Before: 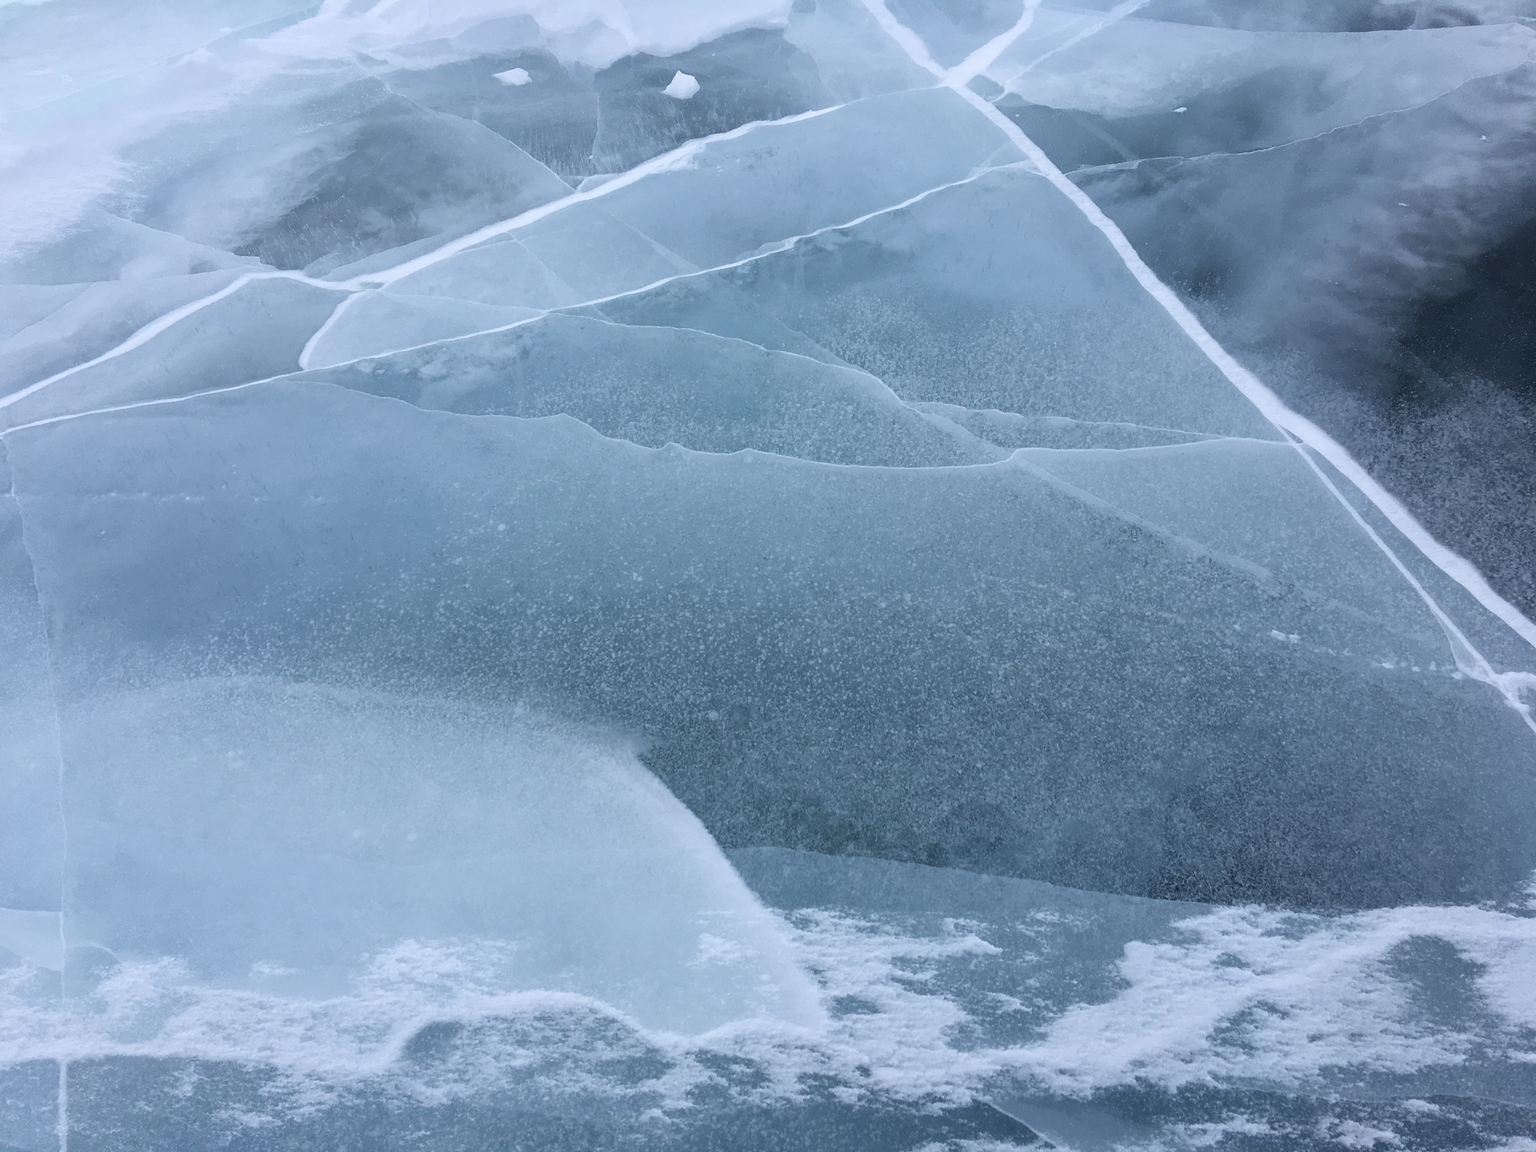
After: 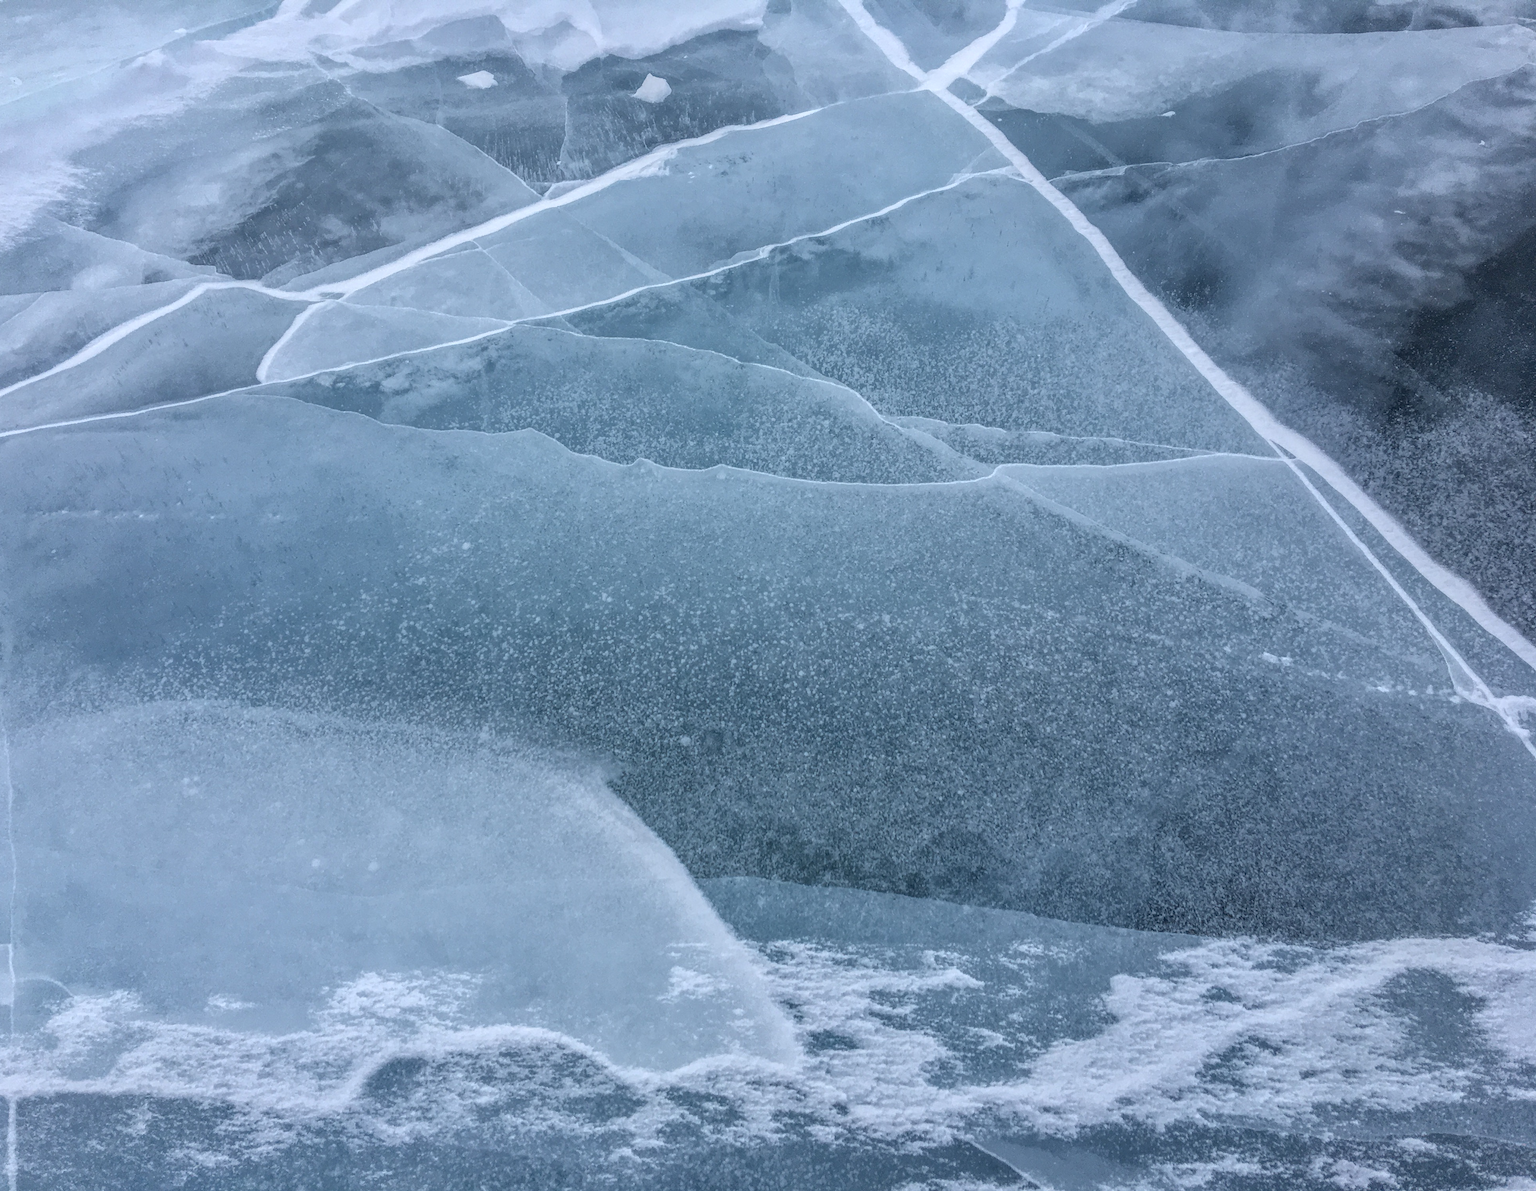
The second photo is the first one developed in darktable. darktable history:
crop and rotate: left 3.368%
shadows and highlights: low approximation 0.01, soften with gaussian
contrast equalizer: octaves 7, y [[0.5, 0.502, 0.506, 0.511, 0.52, 0.537], [0.5 ×6], [0.505, 0.509, 0.518, 0.534, 0.553, 0.561], [0 ×6], [0 ×6]], mix 0.166
local contrast: highlights 20%, shadows 24%, detail 199%, midtone range 0.2
